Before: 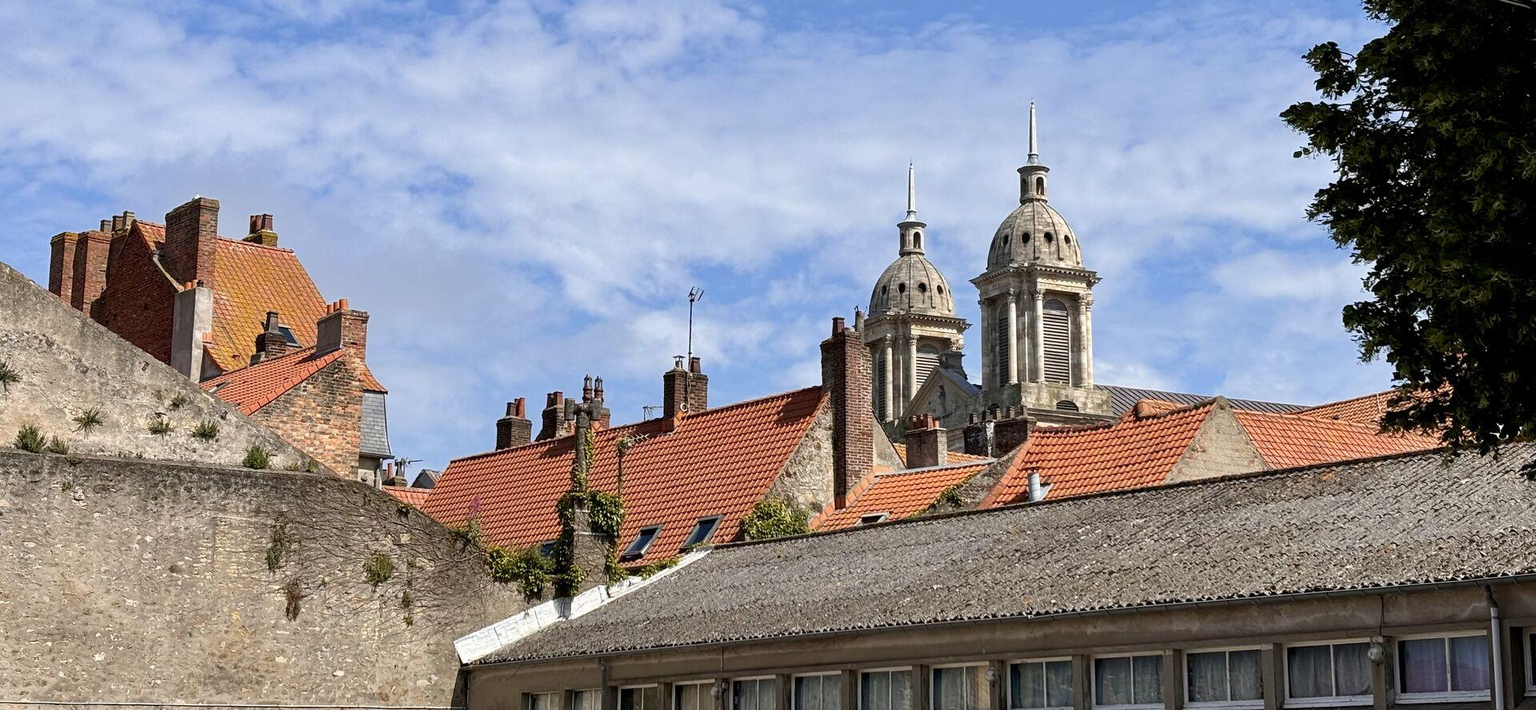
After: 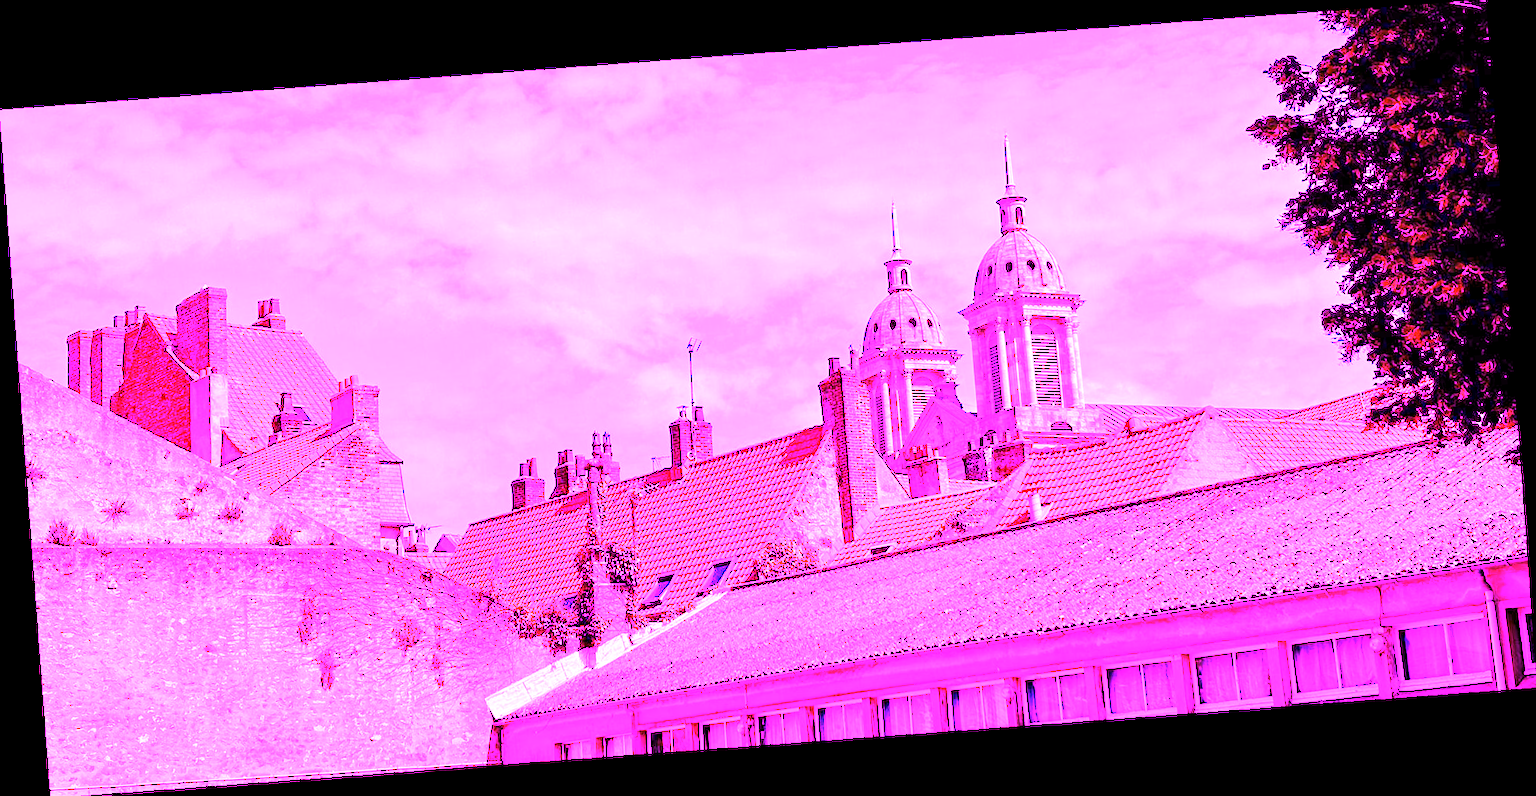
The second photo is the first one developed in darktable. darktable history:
white balance: red 8, blue 8
rotate and perspective: rotation -4.25°, automatic cropping off
